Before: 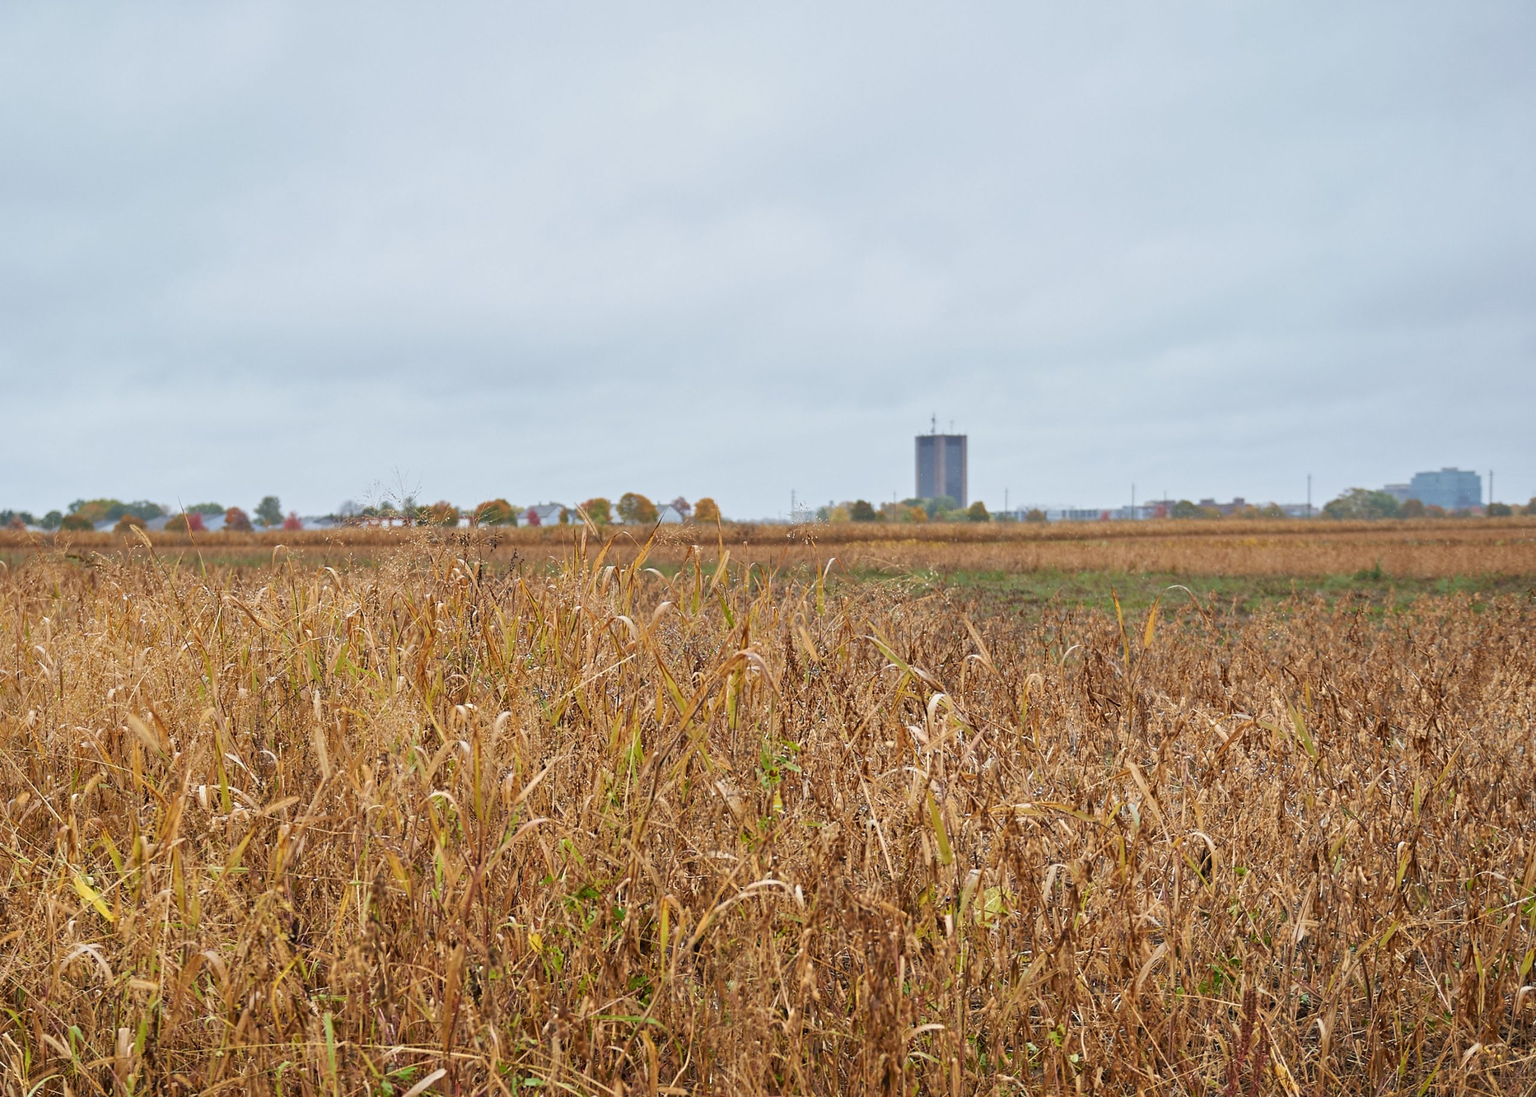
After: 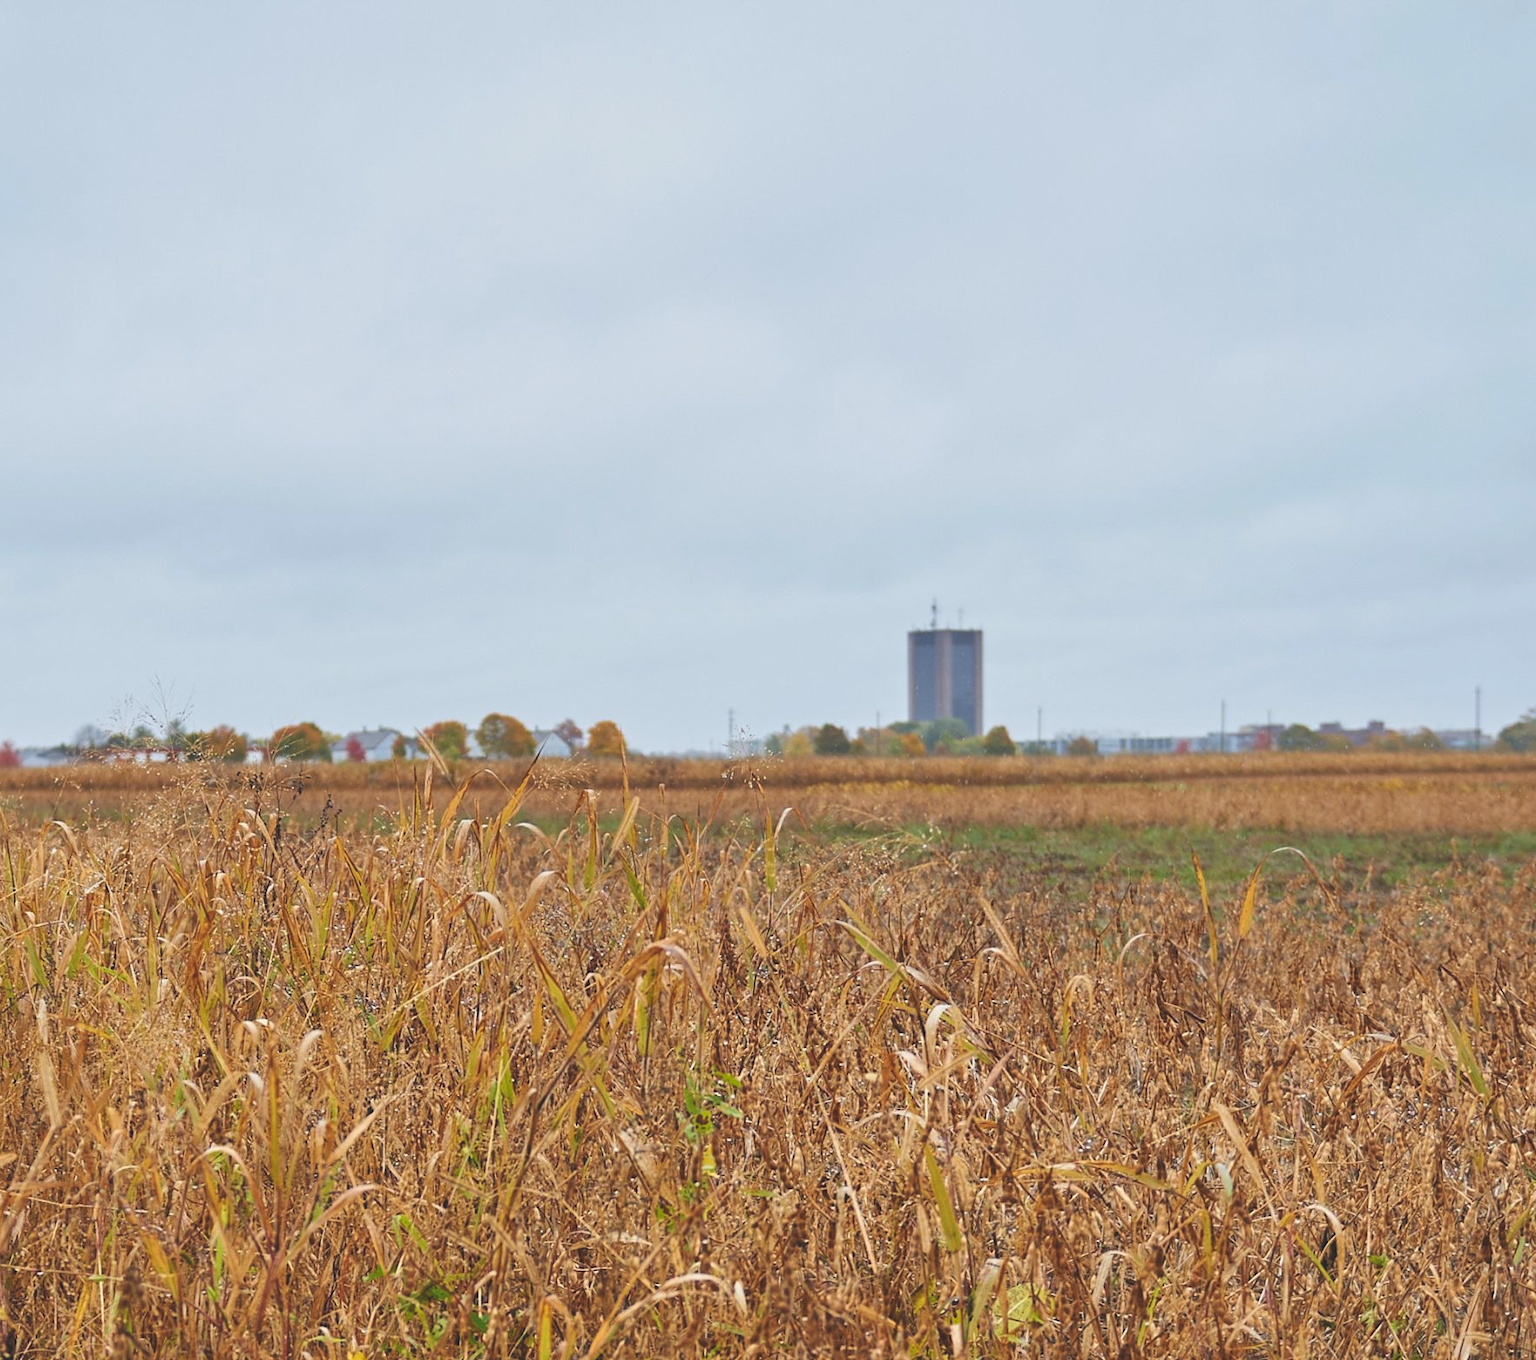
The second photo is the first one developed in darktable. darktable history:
exposure: black level correction -0.024, exposure -0.118 EV, compensate highlight preservation false
crop: left 18.786%, right 12.111%, bottom 14.317%
contrast brightness saturation: contrast 0.081, saturation 0.197
